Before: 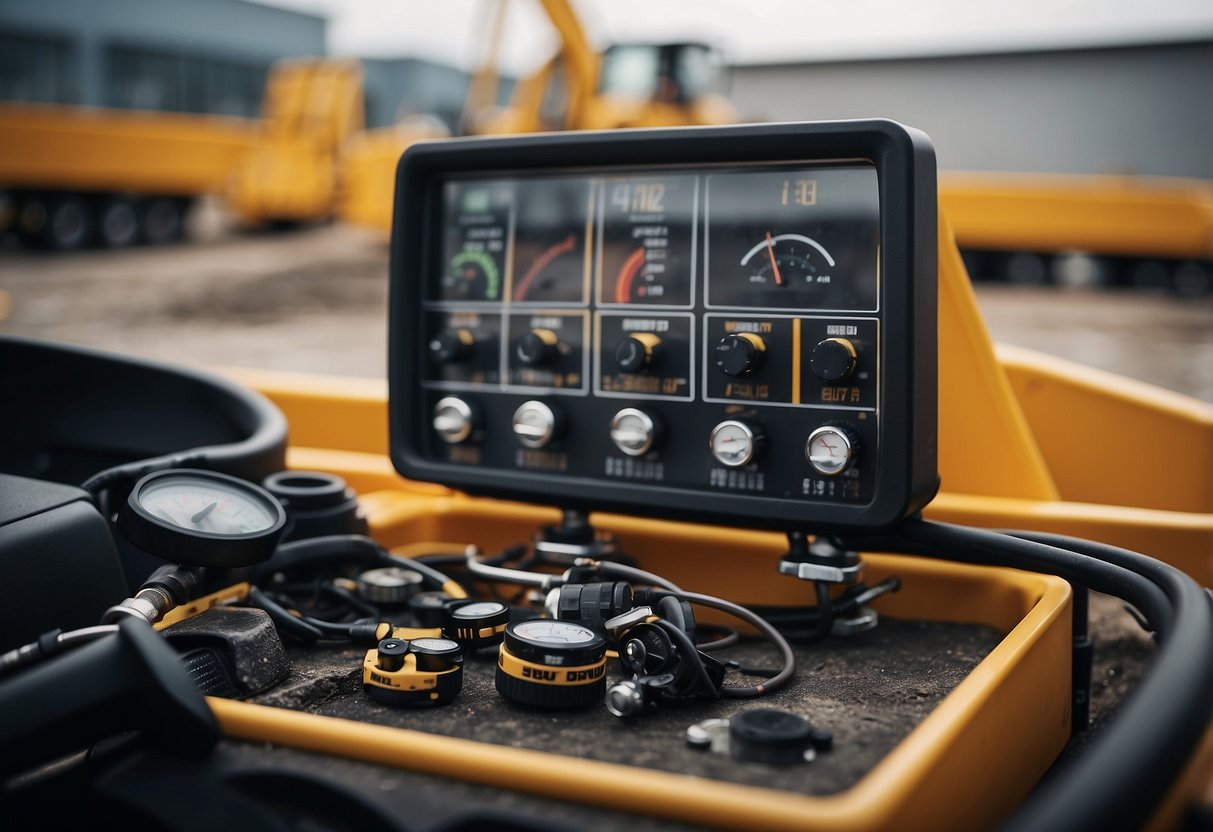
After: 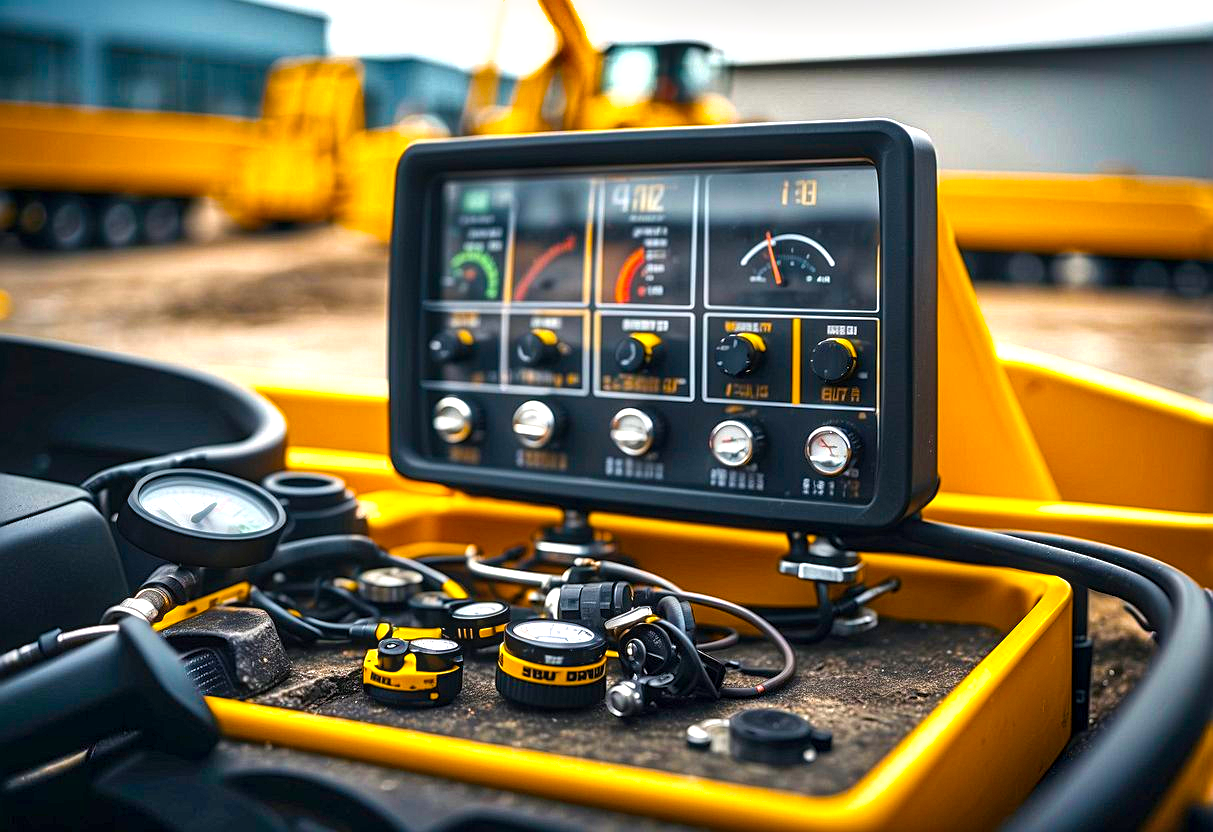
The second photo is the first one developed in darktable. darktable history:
local contrast: on, module defaults
sharpen: radius 2.167, amount 0.381, threshold 0
color balance rgb: linear chroma grading › global chroma 25%, perceptual saturation grading › global saturation 40%, perceptual brilliance grading › global brilliance 30%, global vibrance 40%
shadows and highlights: shadows 43.71, white point adjustment -1.46, soften with gaussian
